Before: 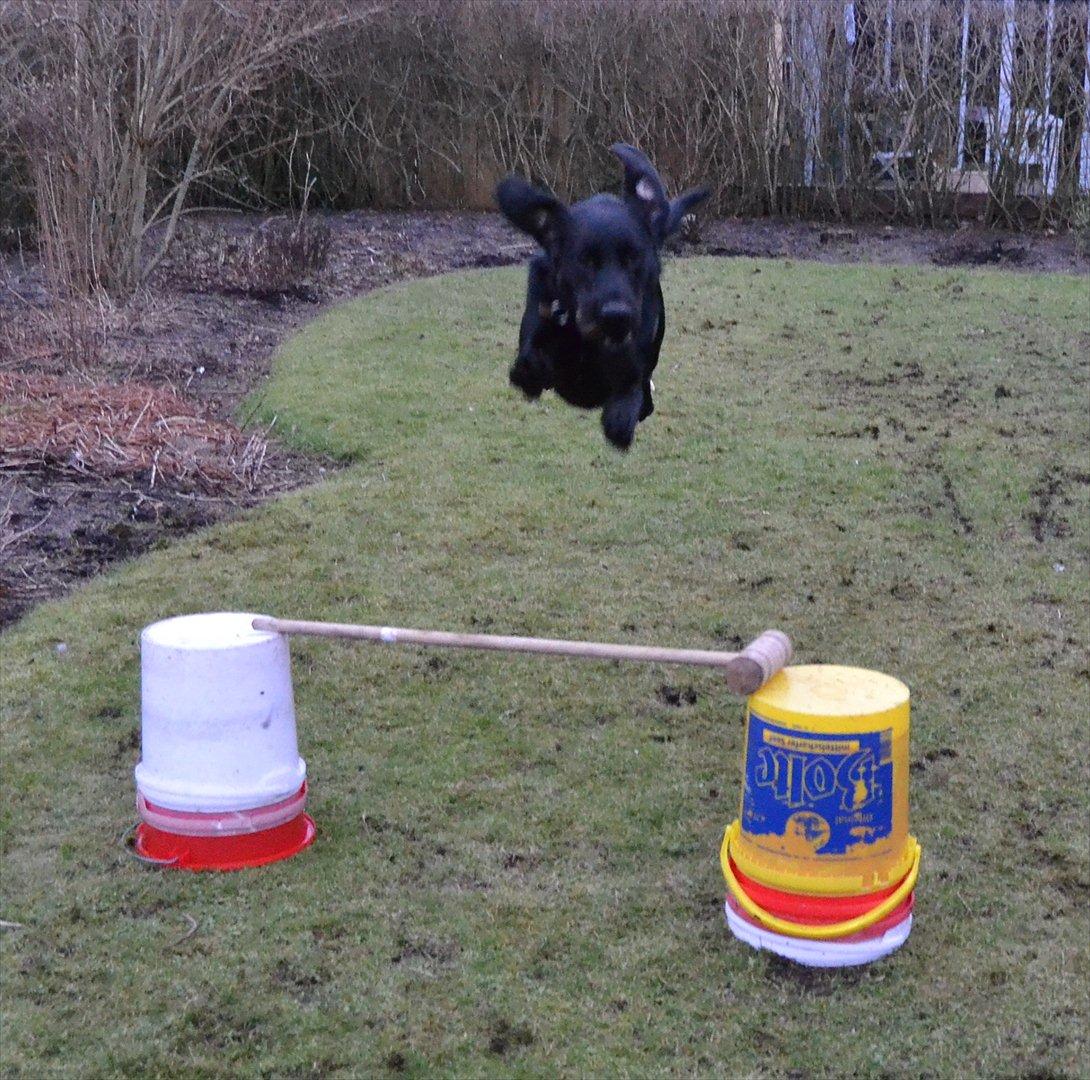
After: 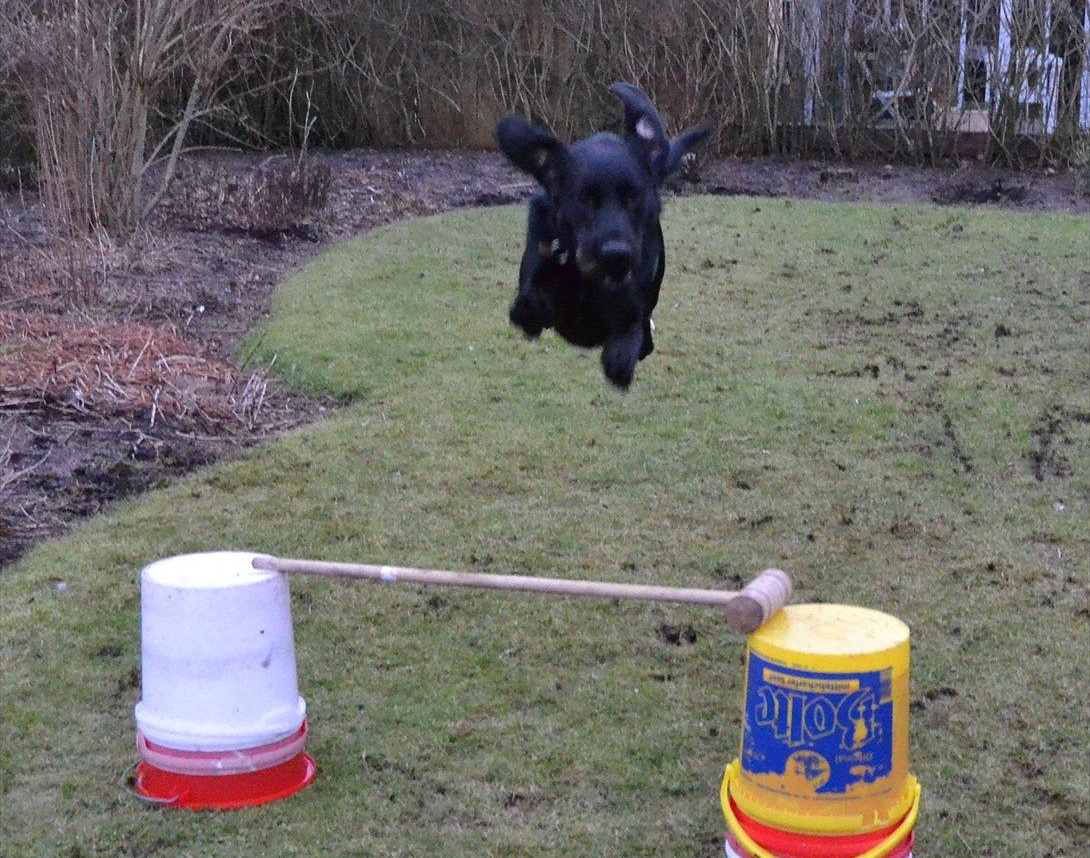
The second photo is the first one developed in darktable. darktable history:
crop and rotate: top 5.656%, bottom 14.843%
